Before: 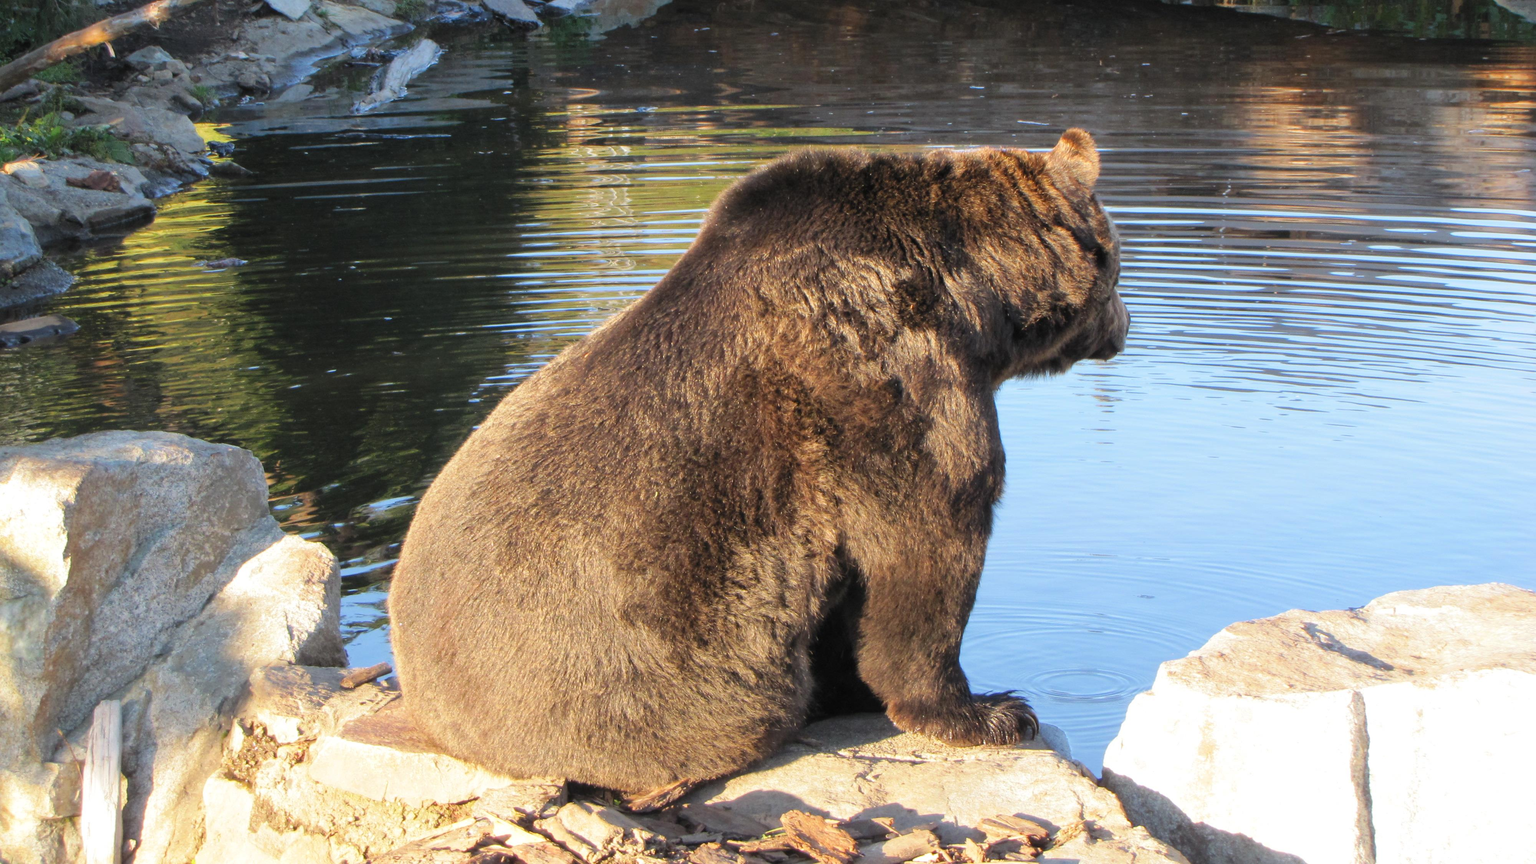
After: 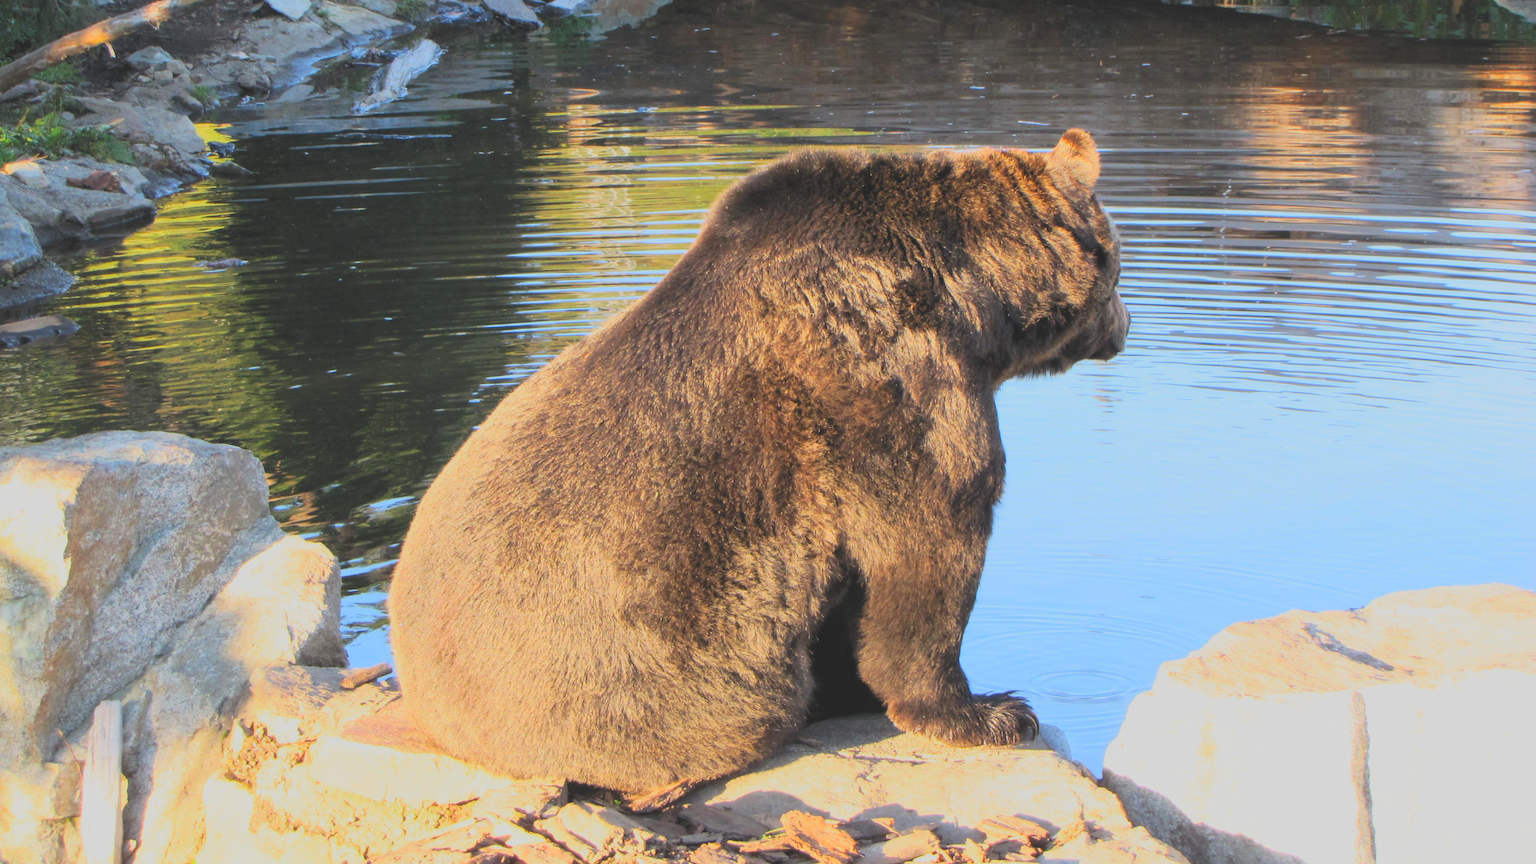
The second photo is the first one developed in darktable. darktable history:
base curve: curves: ch0 [(0, 0) (0.005, 0.002) (0.193, 0.295) (0.399, 0.664) (0.75, 0.928) (1, 1)]
contrast brightness saturation: contrast -0.284
